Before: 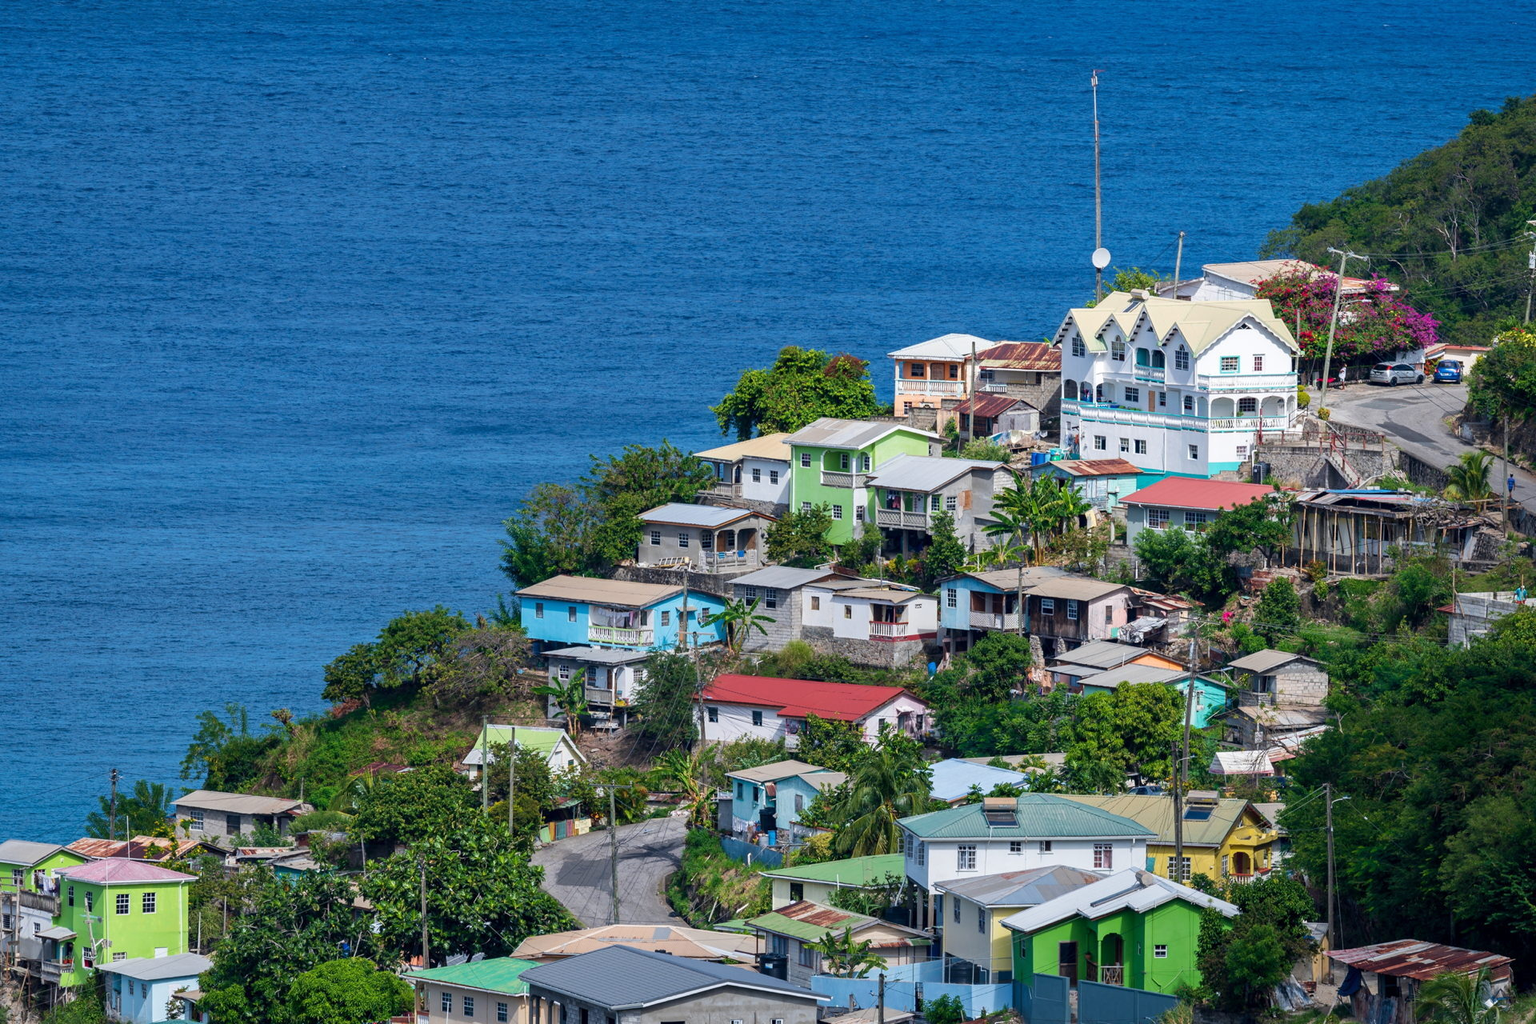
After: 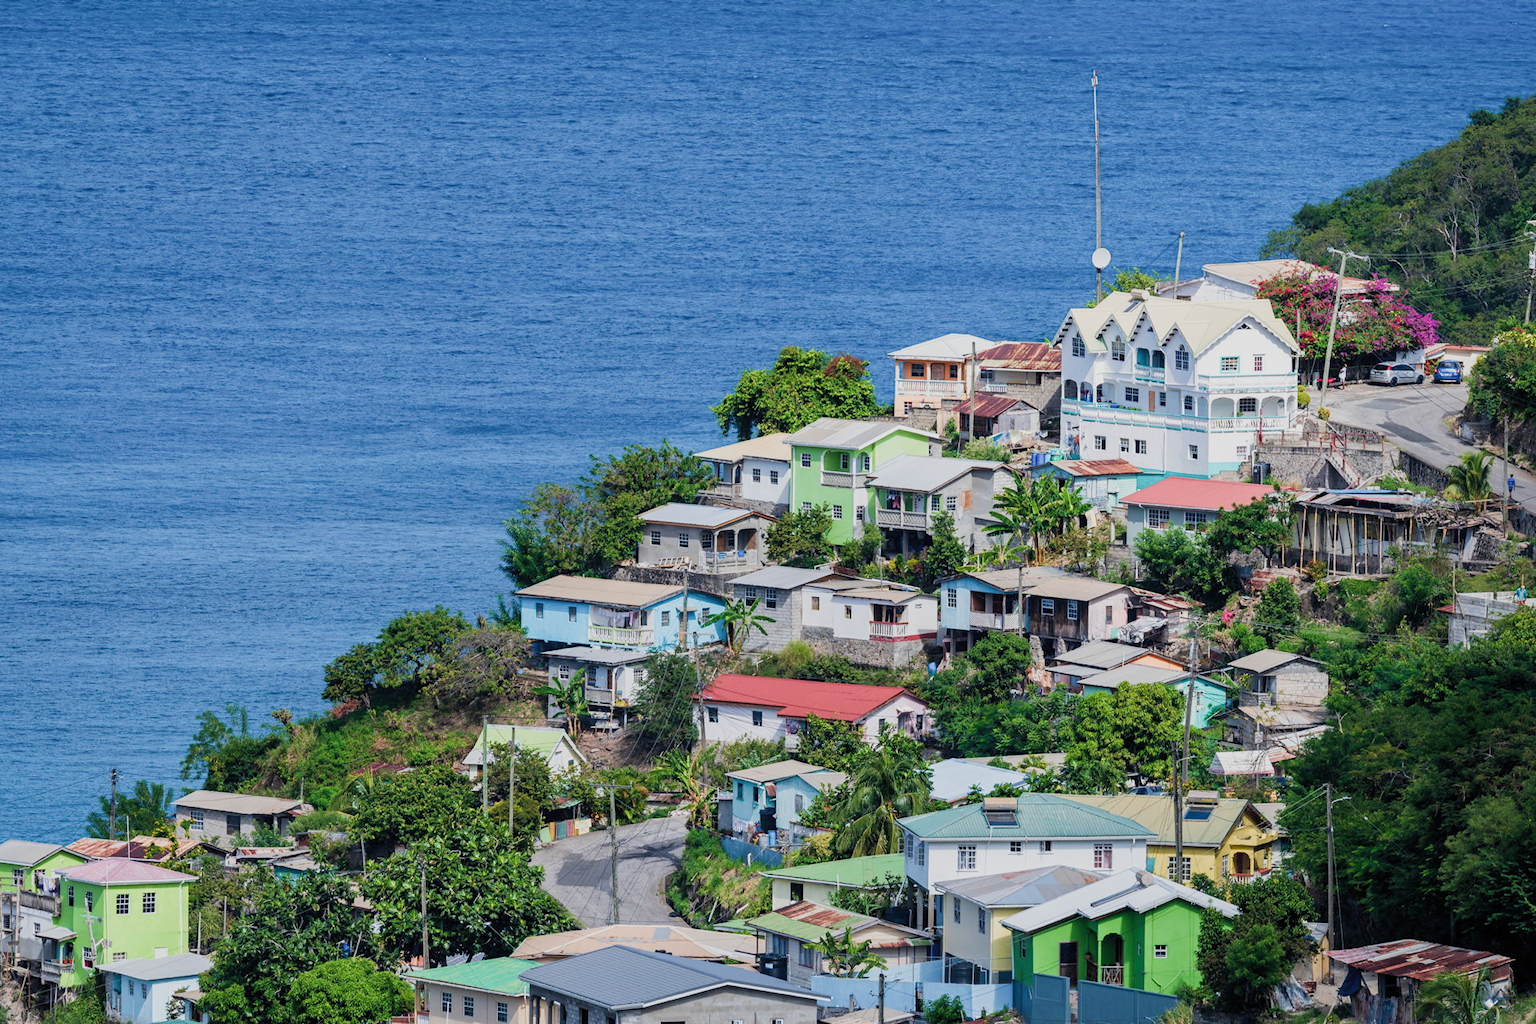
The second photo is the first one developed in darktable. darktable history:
exposure: black level correction 0.001, exposure 0.499 EV, compensate exposure bias true, compensate highlight preservation false
filmic rgb: black relative exposure -8.03 EV, white relative exposure 3.94 EV, hardness 4.22, color science v5 (2021), contrast in shadows safe, contrast in highlights safe
